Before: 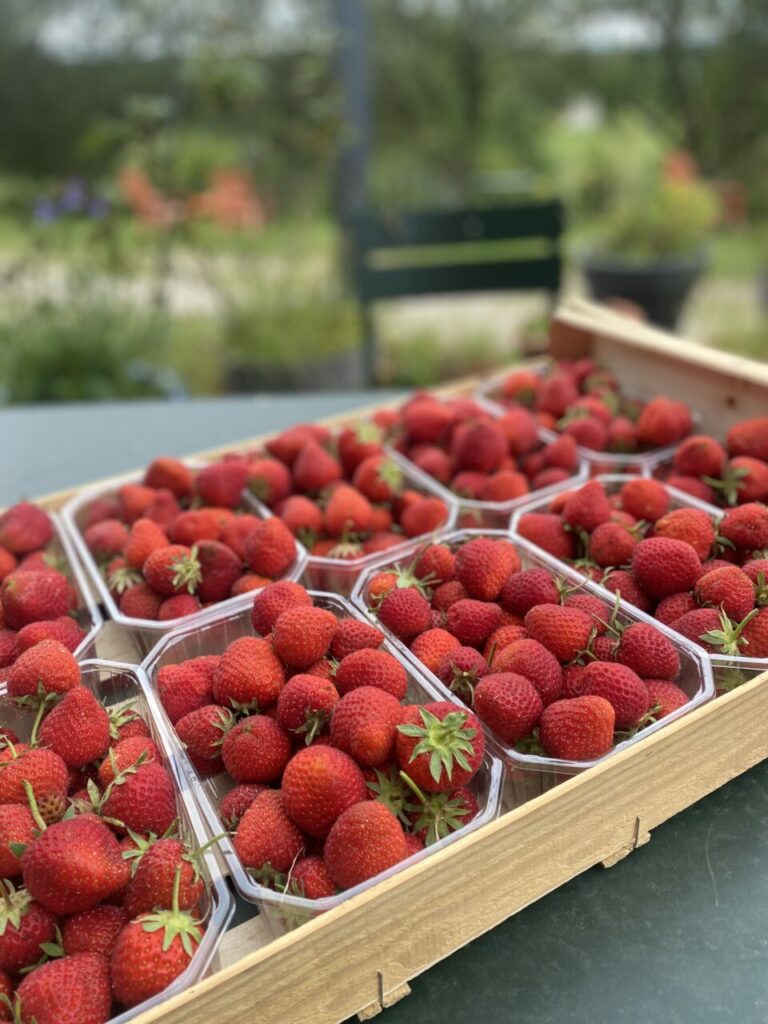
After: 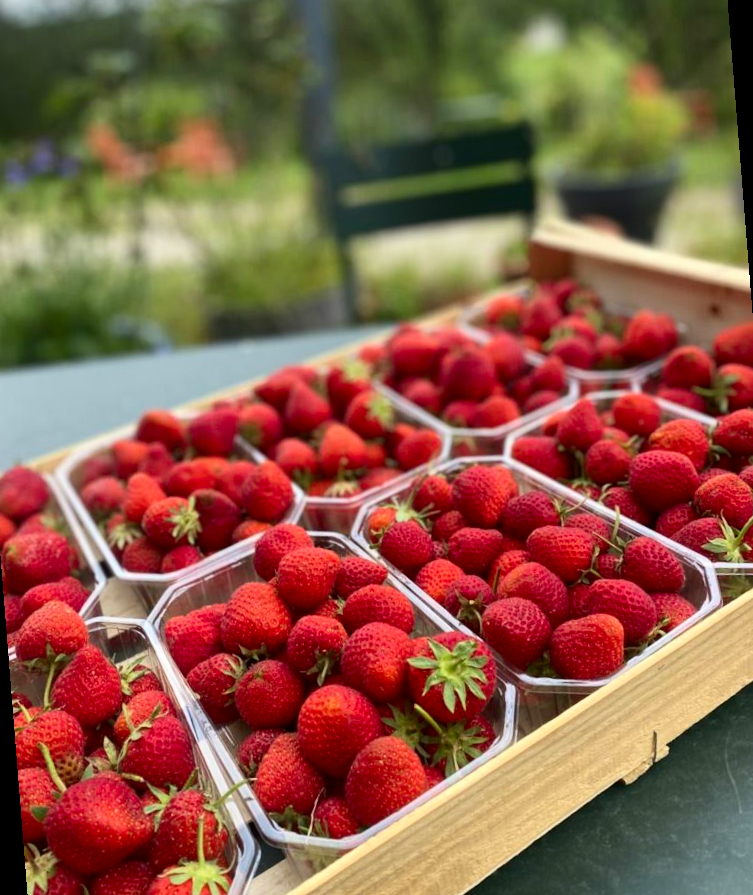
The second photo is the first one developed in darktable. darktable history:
contrast brightness saturation: contrast 0.18, saturation 0.3
rotate and perspective: rotation -4.57°, crop left 0.054, crop right 0.944, crop top 0.087, crop bottom 0.914
